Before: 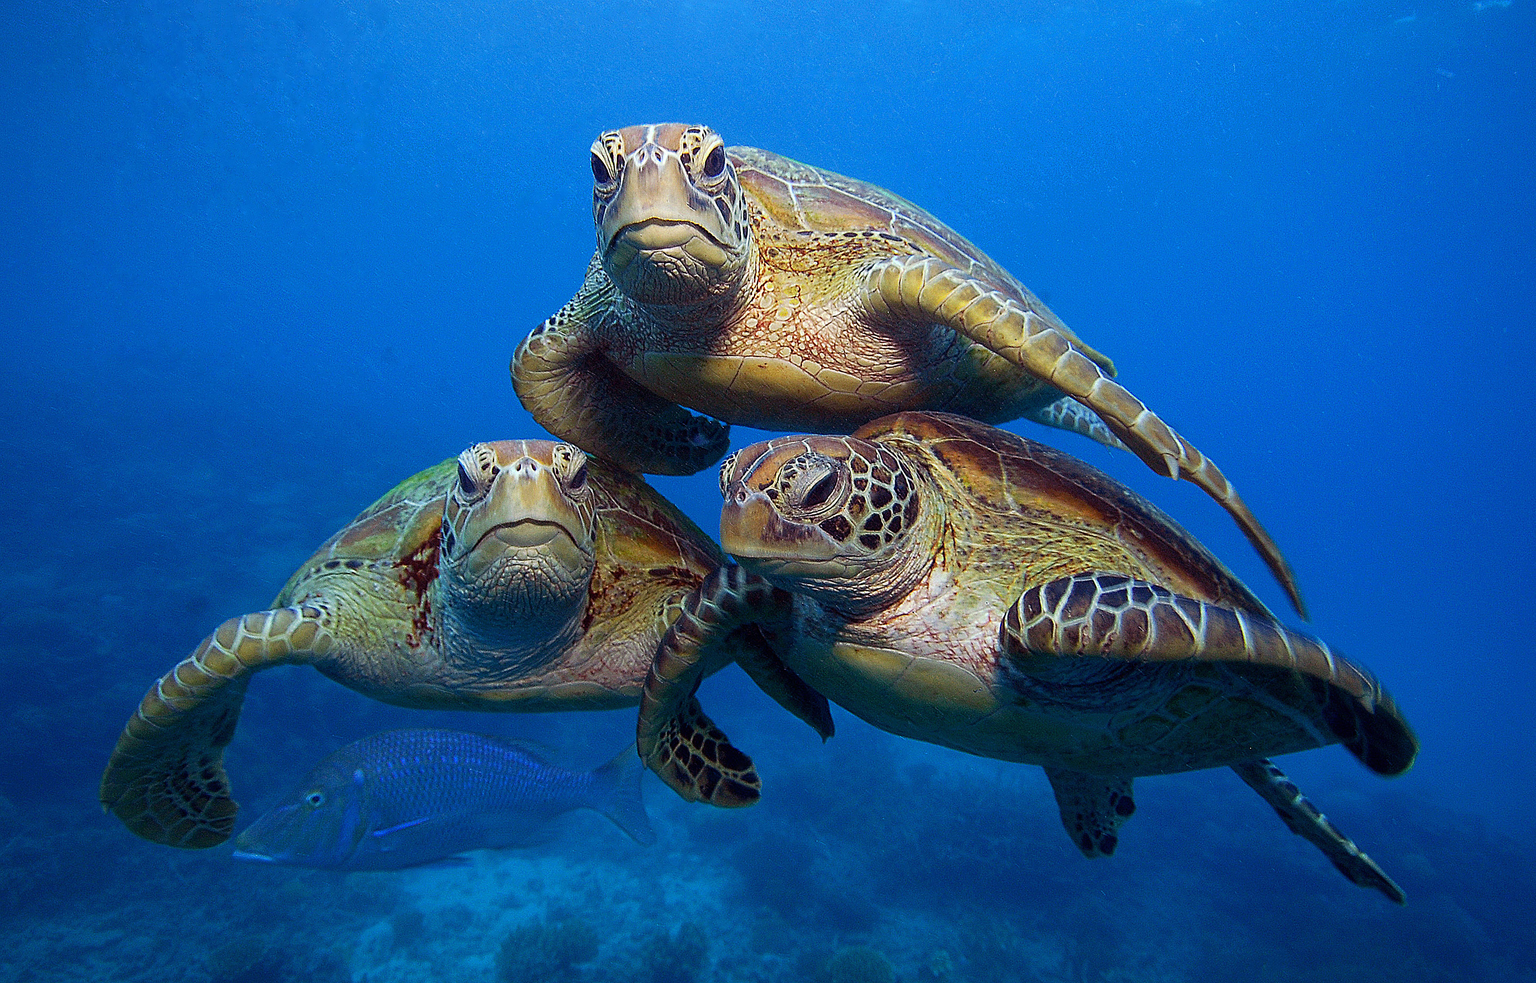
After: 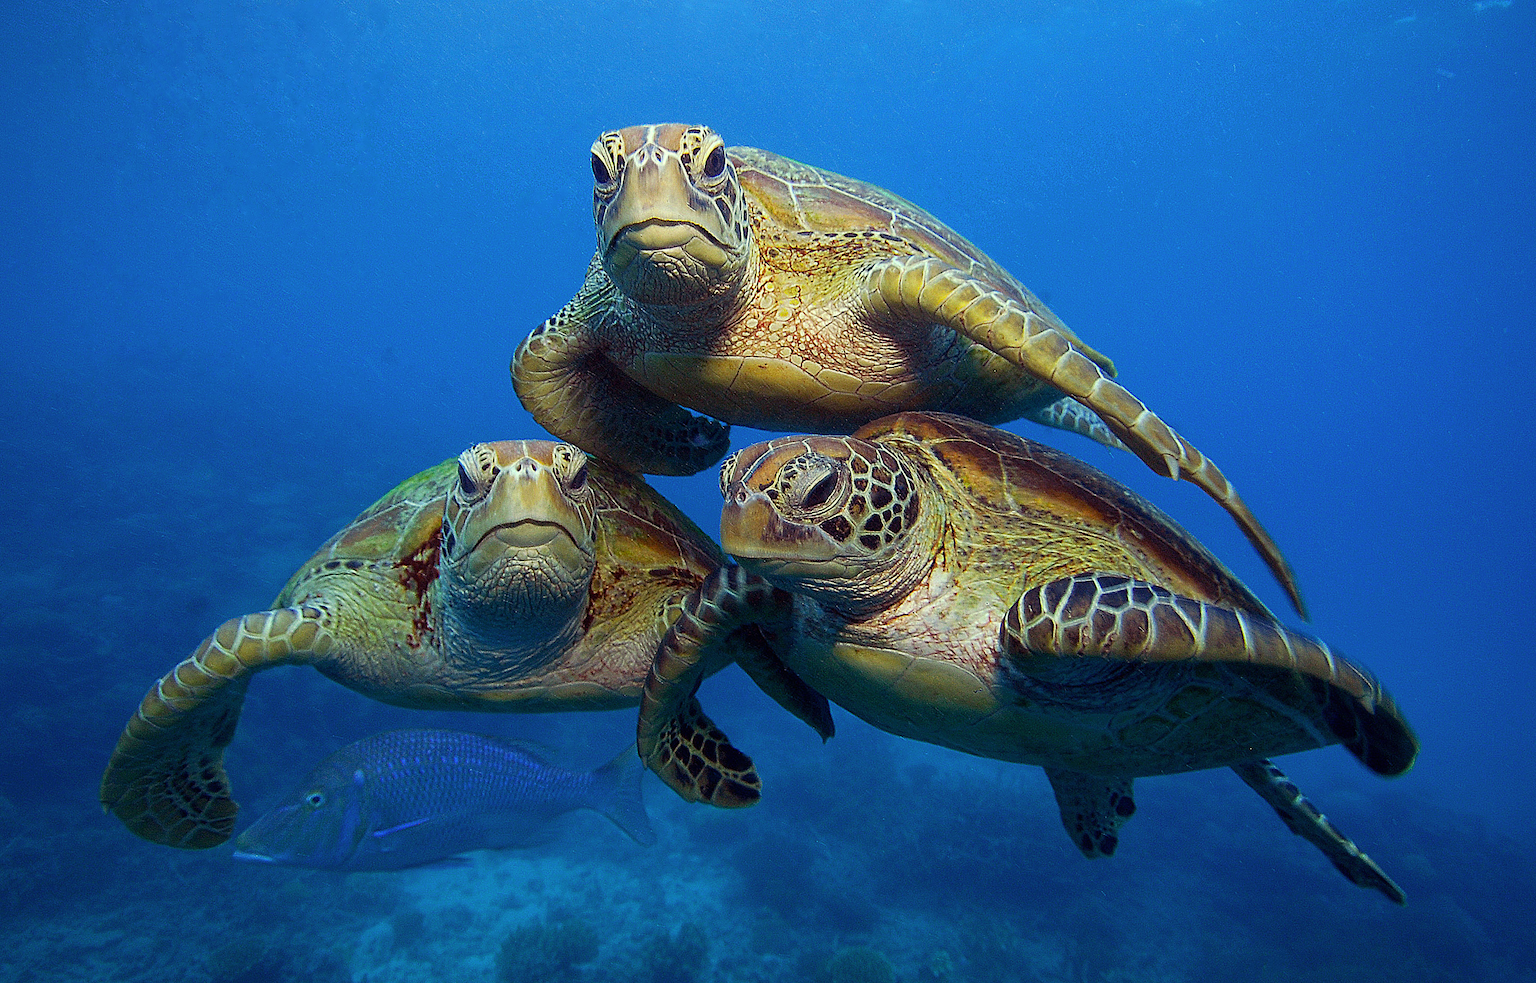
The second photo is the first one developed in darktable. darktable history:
color correction: highlights a* -5.66, highlights b* 10.87
